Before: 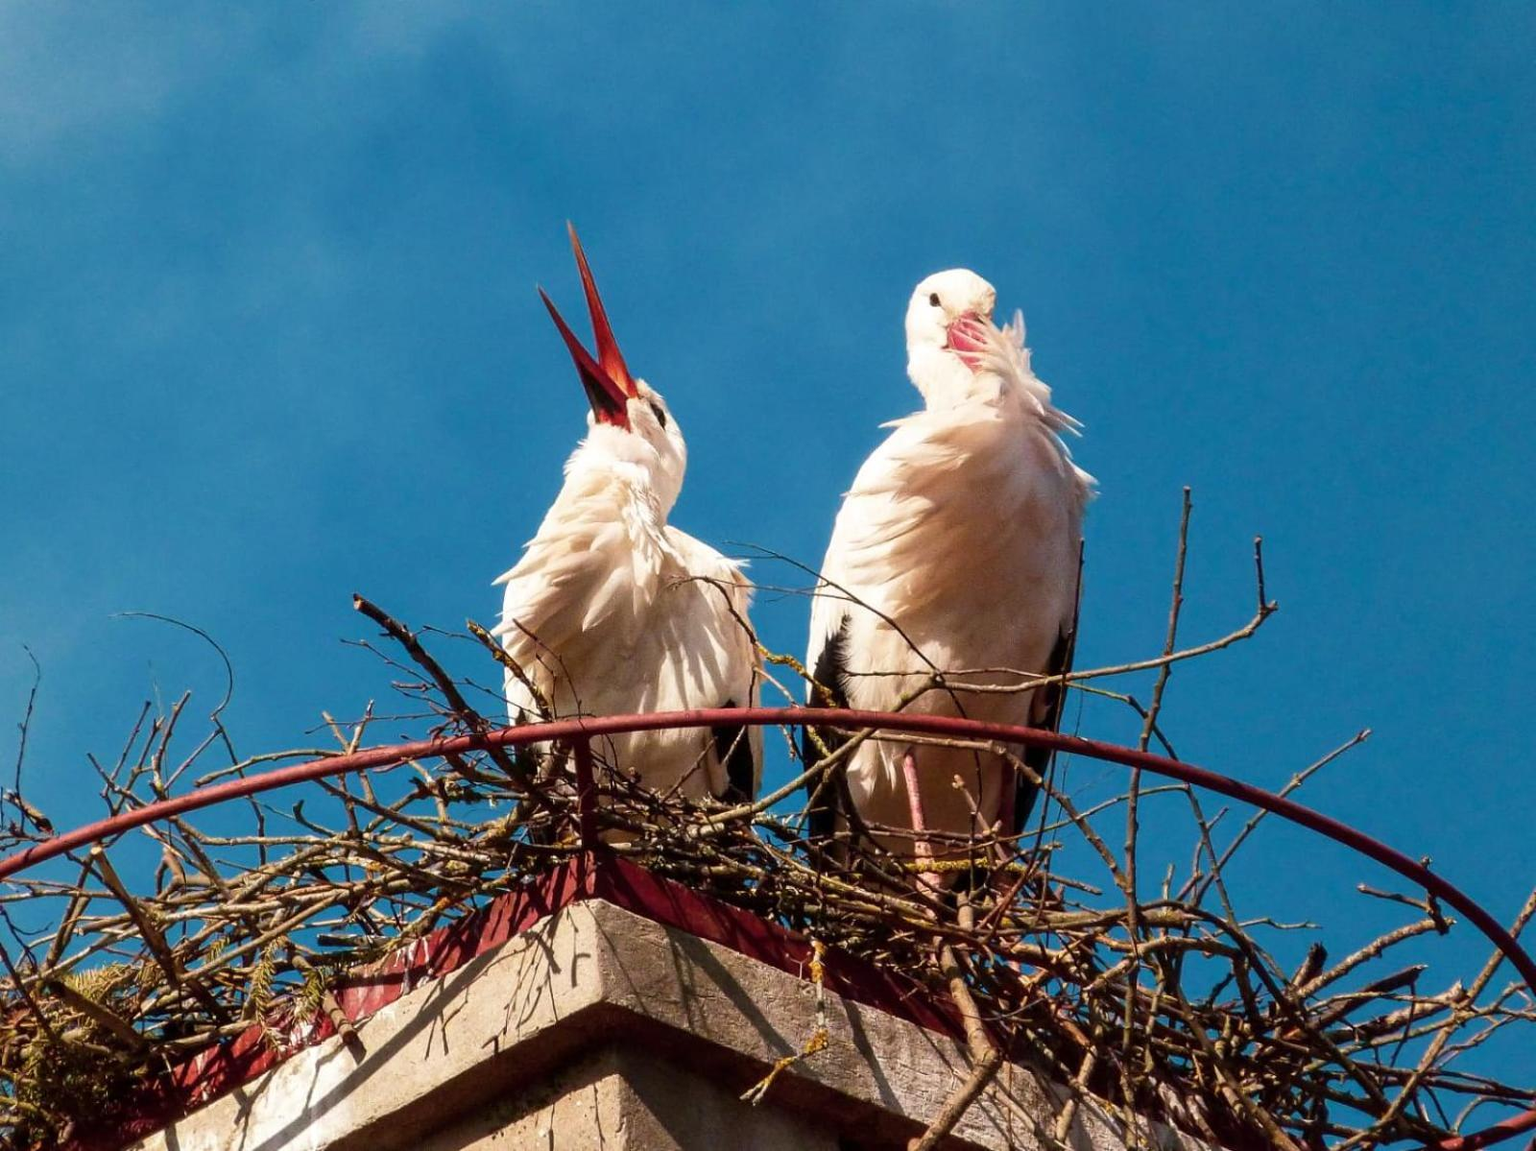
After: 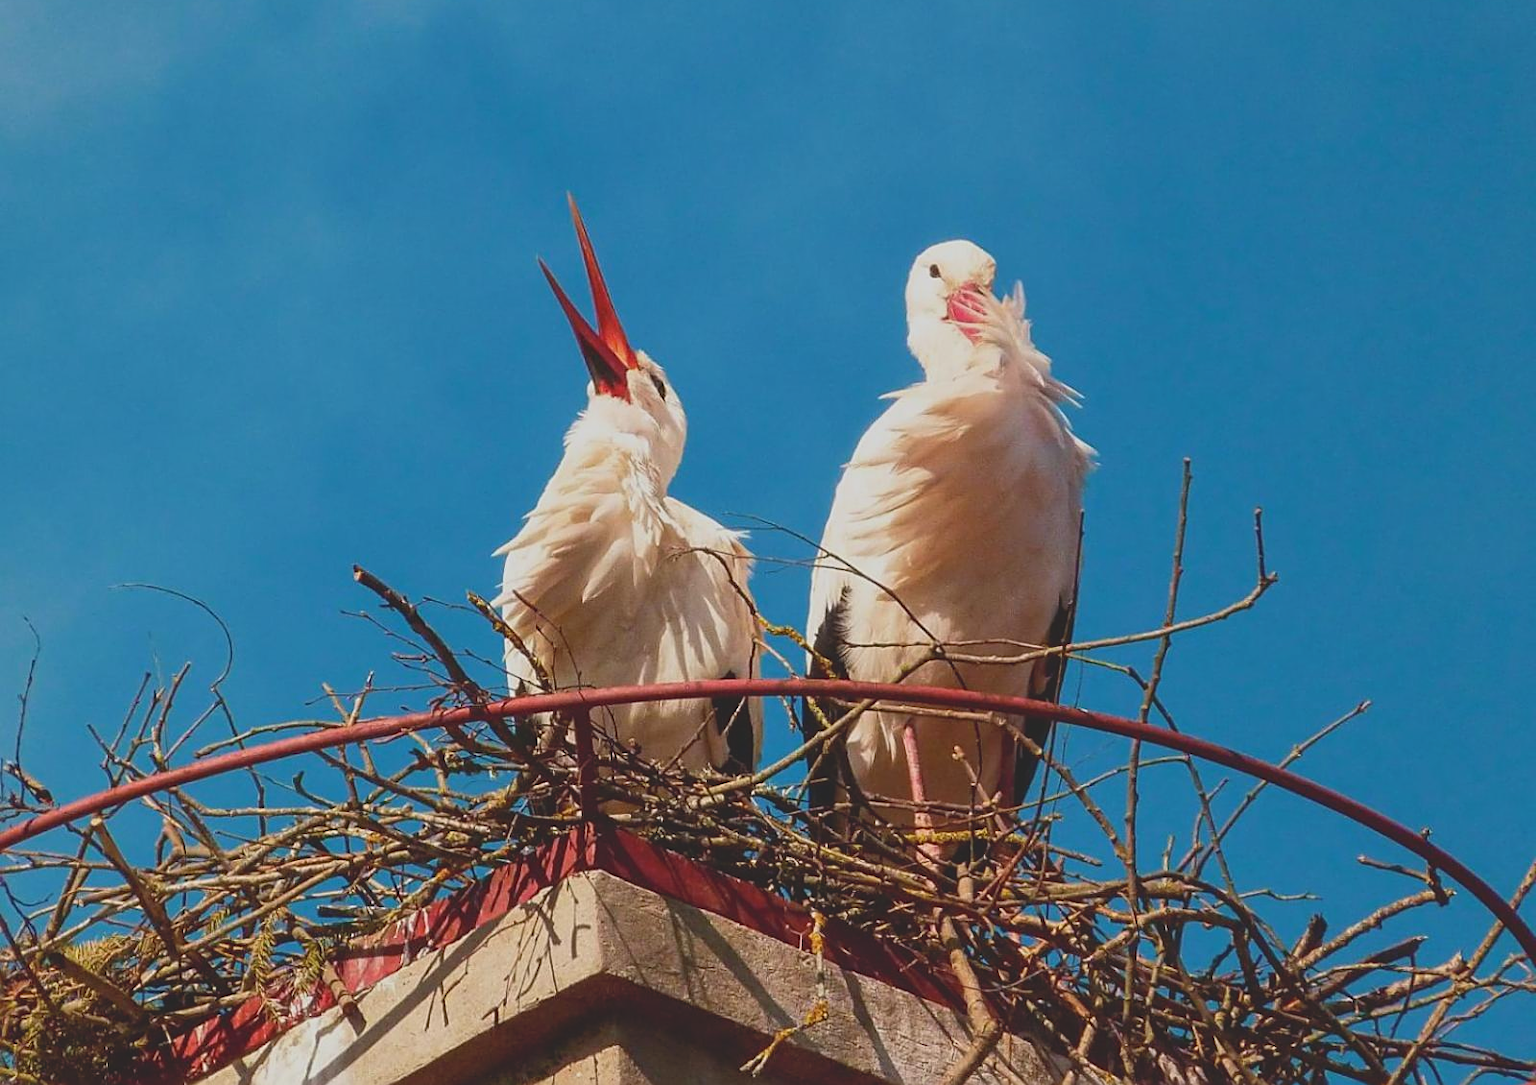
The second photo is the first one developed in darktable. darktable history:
crop and rotate: top 2.59%, bottom 3.033%
shadows and highlights: radius 109.14, shadows 23.95, highlights -57.39, low approximation 0.01, soften with gaussian
sharpen: on, module defaults
contrast brightness saturation: contrast -0.299
